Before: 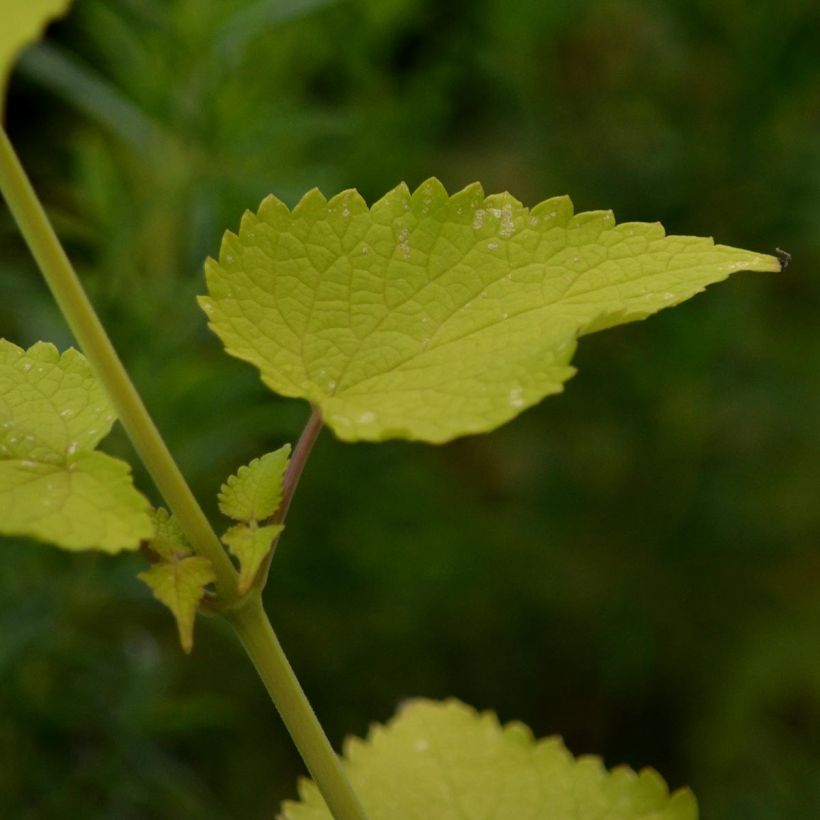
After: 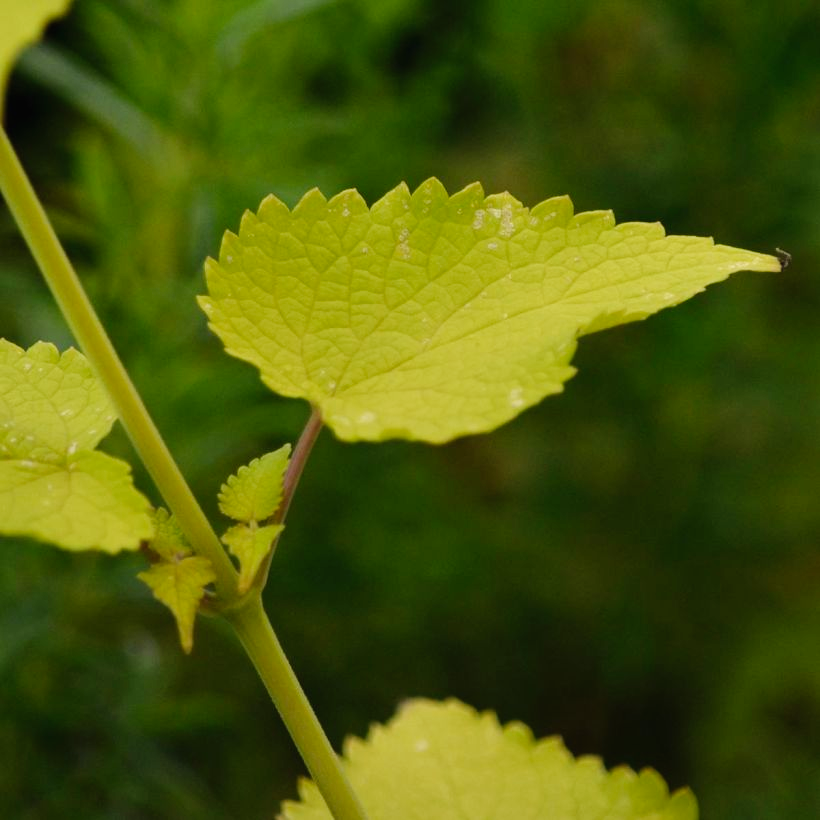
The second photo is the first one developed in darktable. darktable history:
color correction: highlights b* 3.03
tone curve: curves: ch0 [(0, 0.012) (0.093, 0.11) (0.345, 0.425) (0.457, 0.562) (0.628, 0.738) (0.839, 0.909) (0.998, 0.978)]; ch1 [(0, 0) (0.437, 0.408) (0.472, 0.47) (0.502, 0.497) (0.527, 0.523) (0.568, 0.577) (0.62, 0.66) (0.669, 0.748) (0.859, 0.899) (1, 1)]; ch2 [(0, 0) (0.33, 0.301) (0.421, 0.443) (0.473, 0.498) (0.509, 0.502) (0.535, 0.545) (0.549, 0.576) (0.644, 0.703) (1, 1)], preserve colors none
